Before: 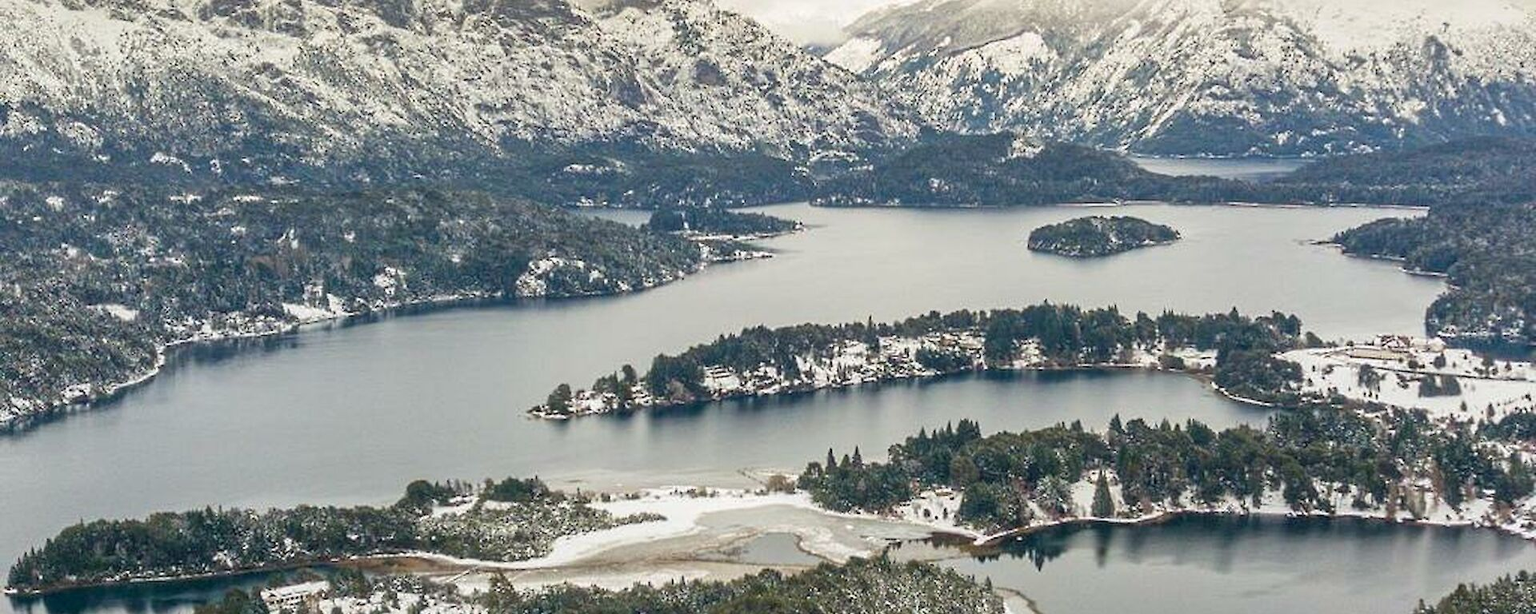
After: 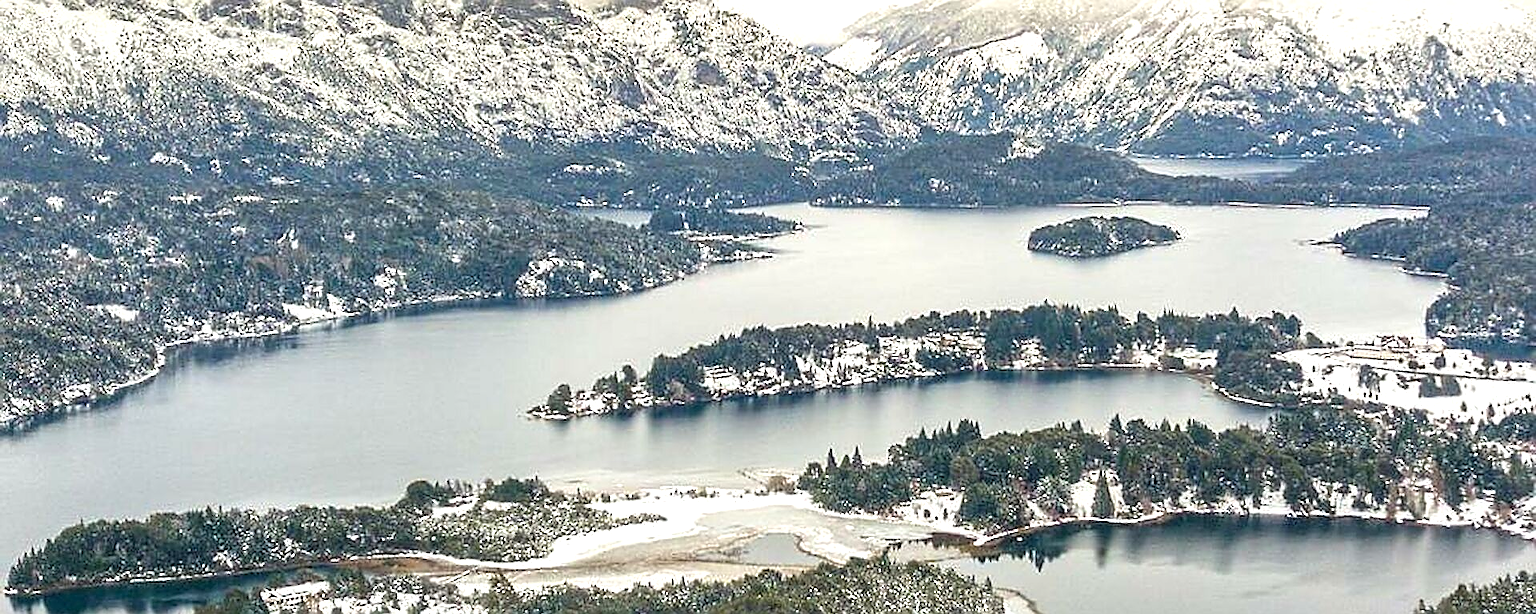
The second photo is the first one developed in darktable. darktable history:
sharpen: radius 1.413, amount 1.263, threshold 0.643
exposure: exposure 0.6 EV, compensate highlight preservation false
